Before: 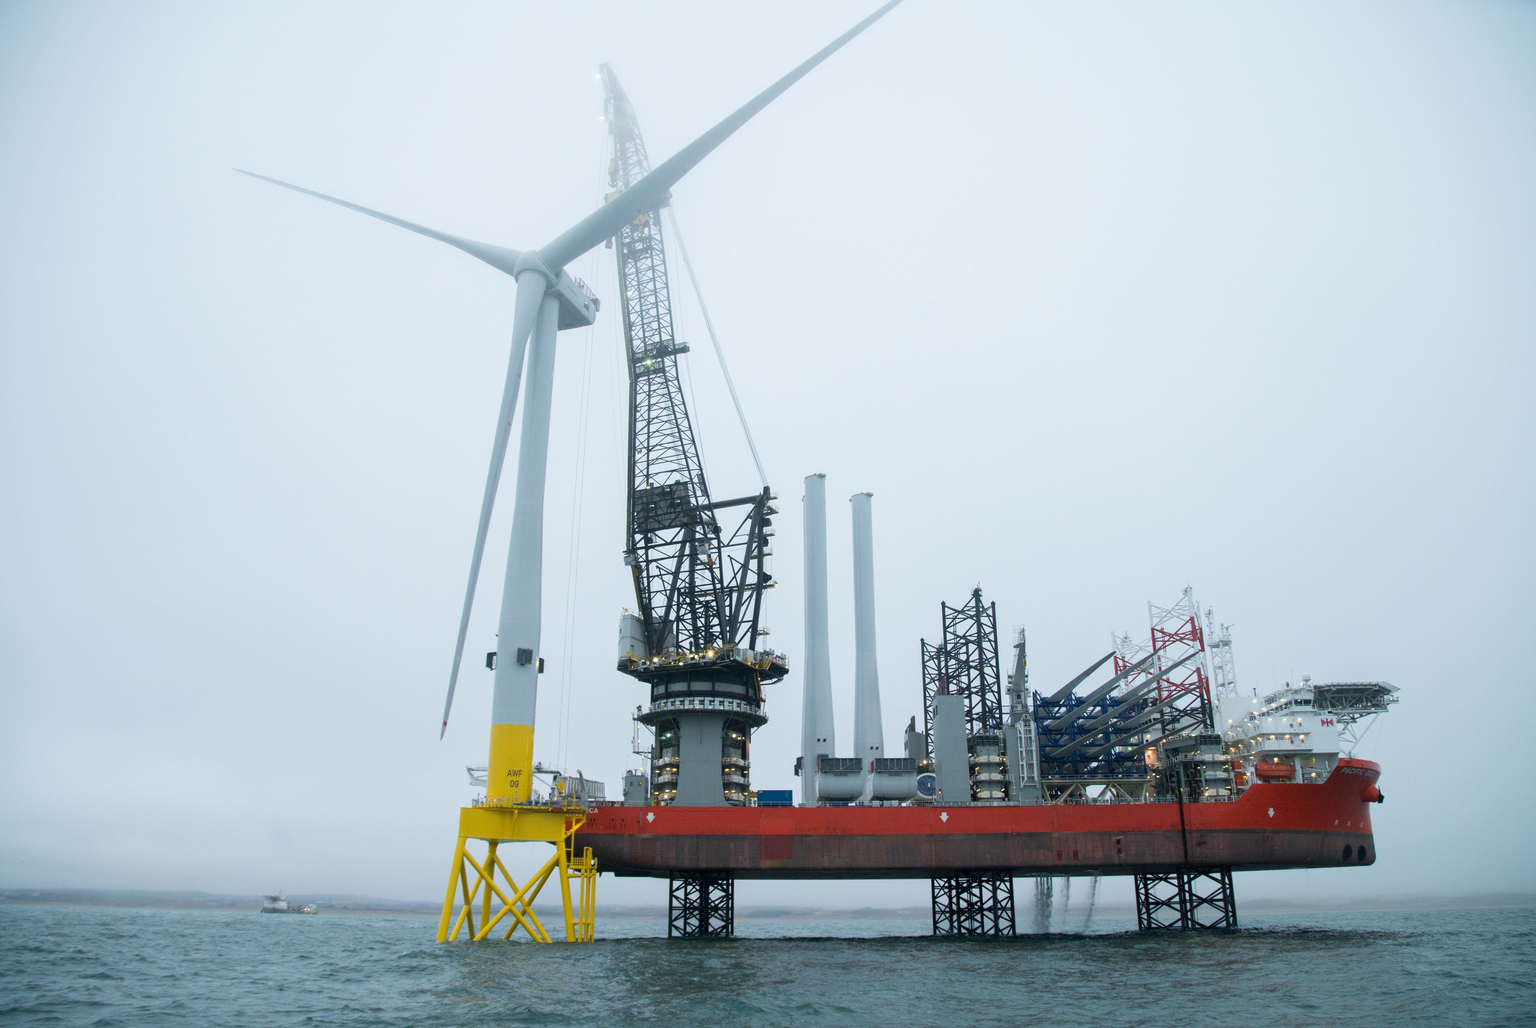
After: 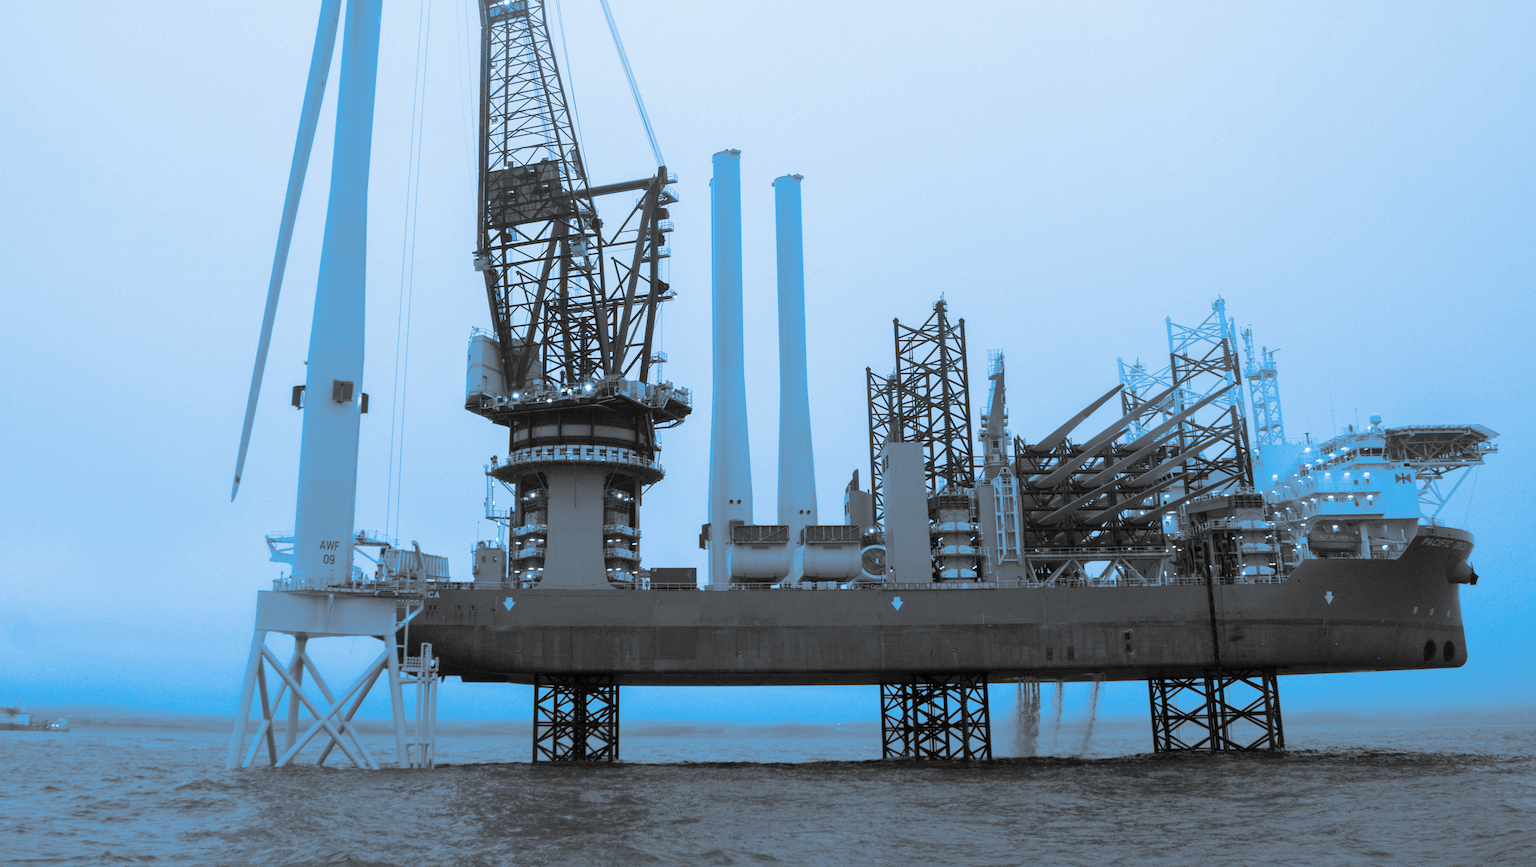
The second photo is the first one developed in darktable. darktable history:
split-toning: shadows › hue 220°, shadows › saturation 0.64, highlights › hue 220°, highlights › saturation 0.64, balance 0, compress 5.22%
monochrome: on, module defaults
crop and rotate: left 17.299%, top 35.115%, right 7.015%, bottom 1.024%
color balance rgb: perceptual saturation grading › global saturation 25%, global vibrance 10%
